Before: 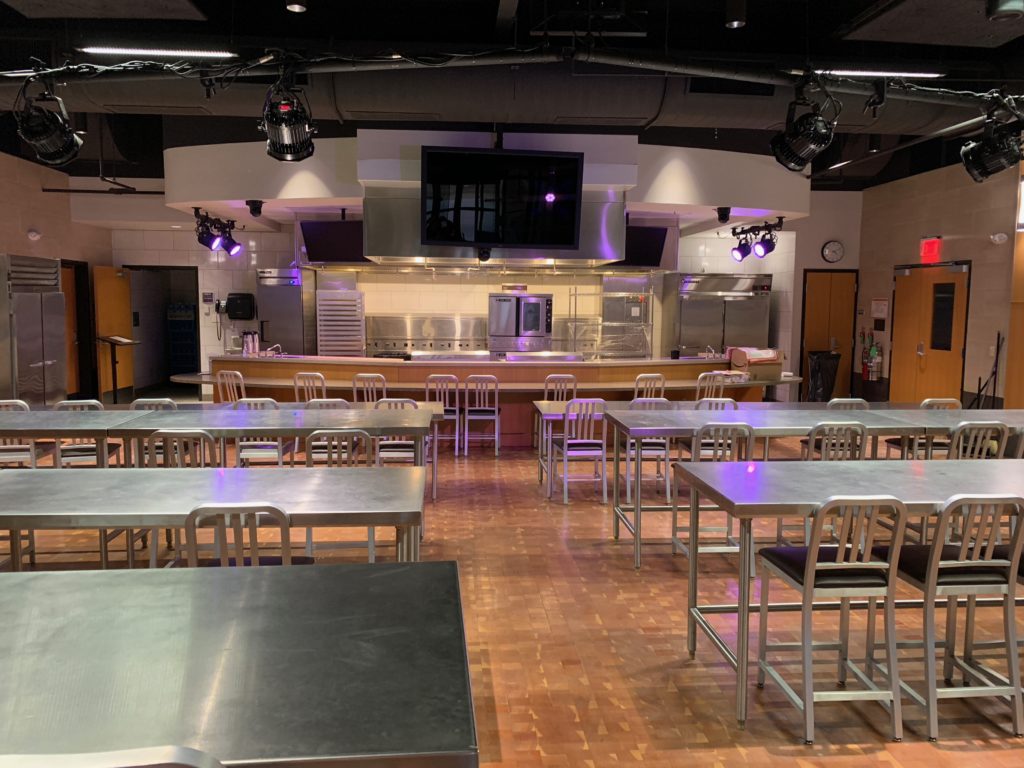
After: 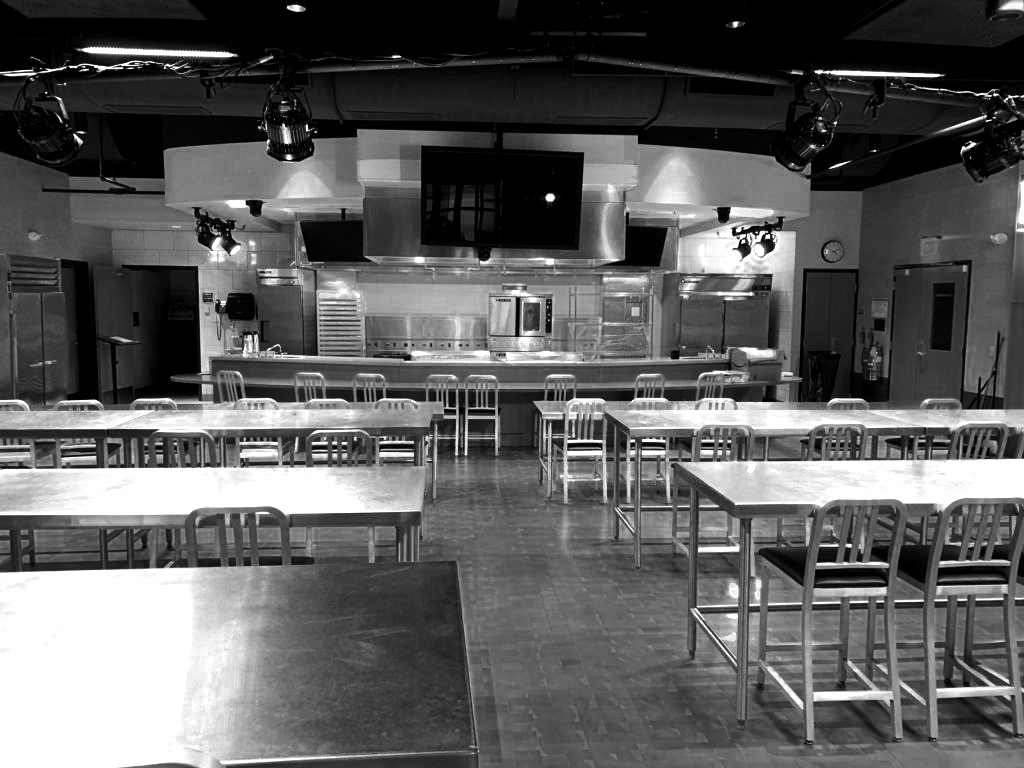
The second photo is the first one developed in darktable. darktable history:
tone equalizer: -8 EV -1.08 EV, -7 EV -1.01 EV, -6 EV -0.867 EV, -5 EV -0.578 EV, -3 EV 0.578 EV, -2 EV 0.867 EV, -1 EV 1.01 EV, +0 EV 1.08 EV, edges refinement/feathering 500, mask exposure compensation -1.57 EV, preserve details no
color zones: curves: ch0 [(0.002, 0.429) (0.121, 0.212) (0.198, 0.113) (0.276, 0.344) (0.331, 0.541) (0.41, 0.56) (0.482, 0.289) (0.619, 0.227) (0.721, 0.18) (0.821, 0.435) (0.928, 0.555) (1, 0.587)]; ch1 [(0, 0) (0.143, 0) (0.286, 0) (0.429, 0) (0.571, 0) (0.714, 0) (0.857, 0)]
exposure: exposure 0.485 EV, compensate highlight preservation false
